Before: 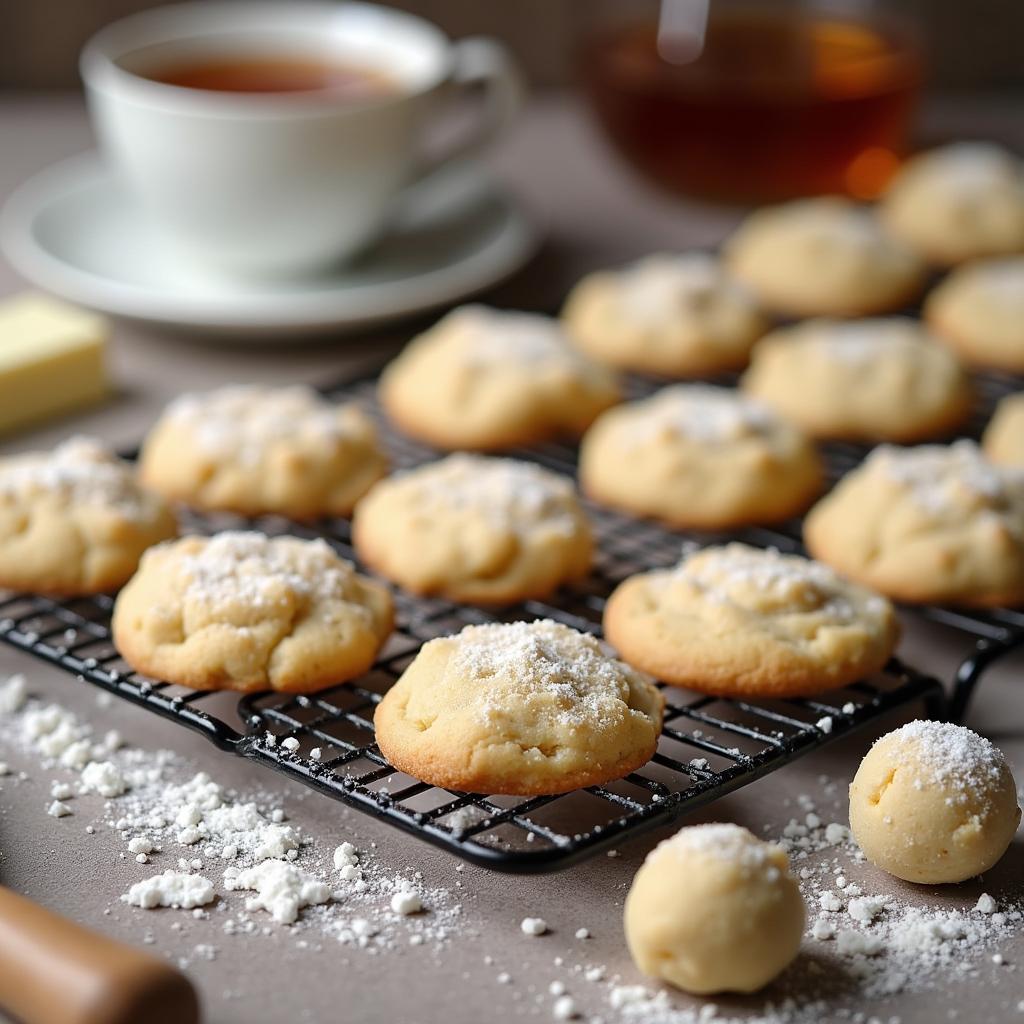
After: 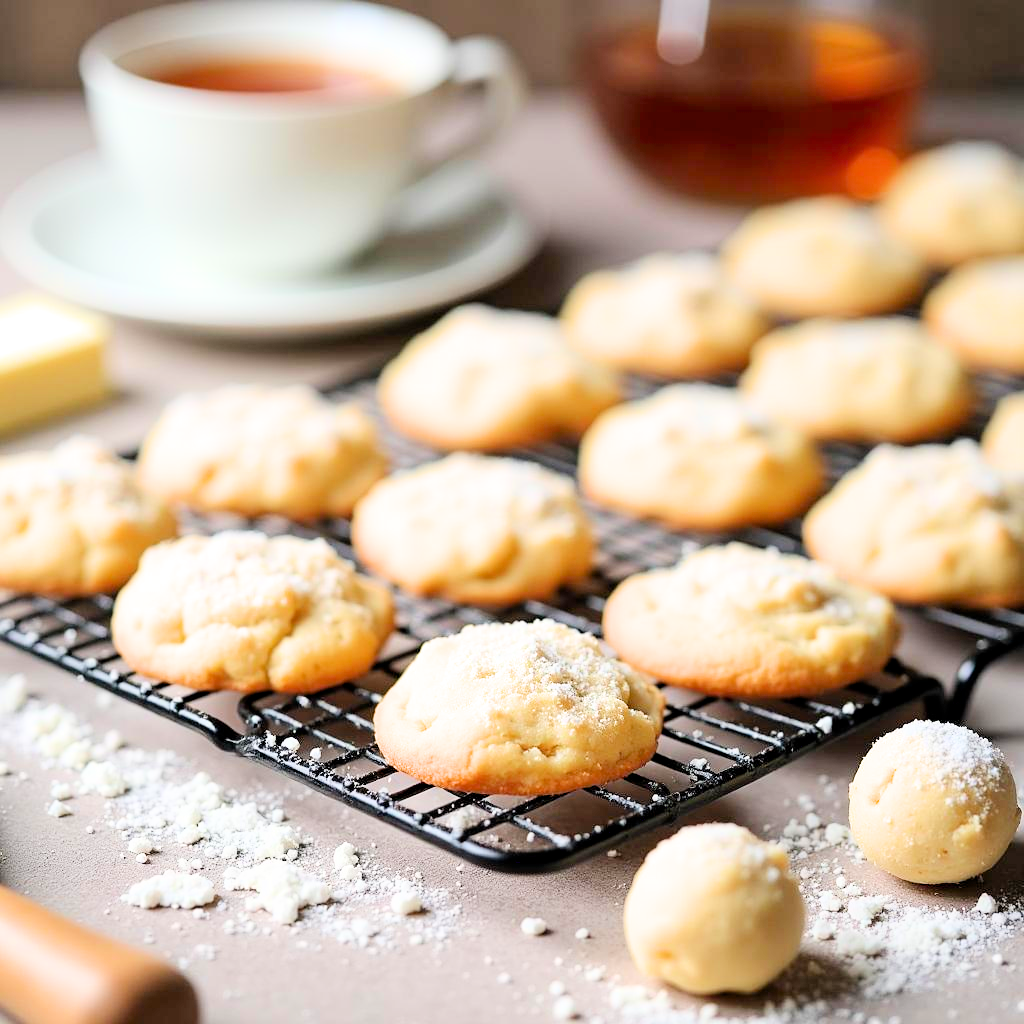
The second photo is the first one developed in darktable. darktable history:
filmic rgb: black relative exposure -7.65 EV, white relative exposure 4.56 EV, threshold 3.02 EV, hardness 3.61, color science v6 (2022), enable highlight reconstruction true
exposure: black level correction 0.001, exposure 1.856 EV, compensate highlight preservation false
